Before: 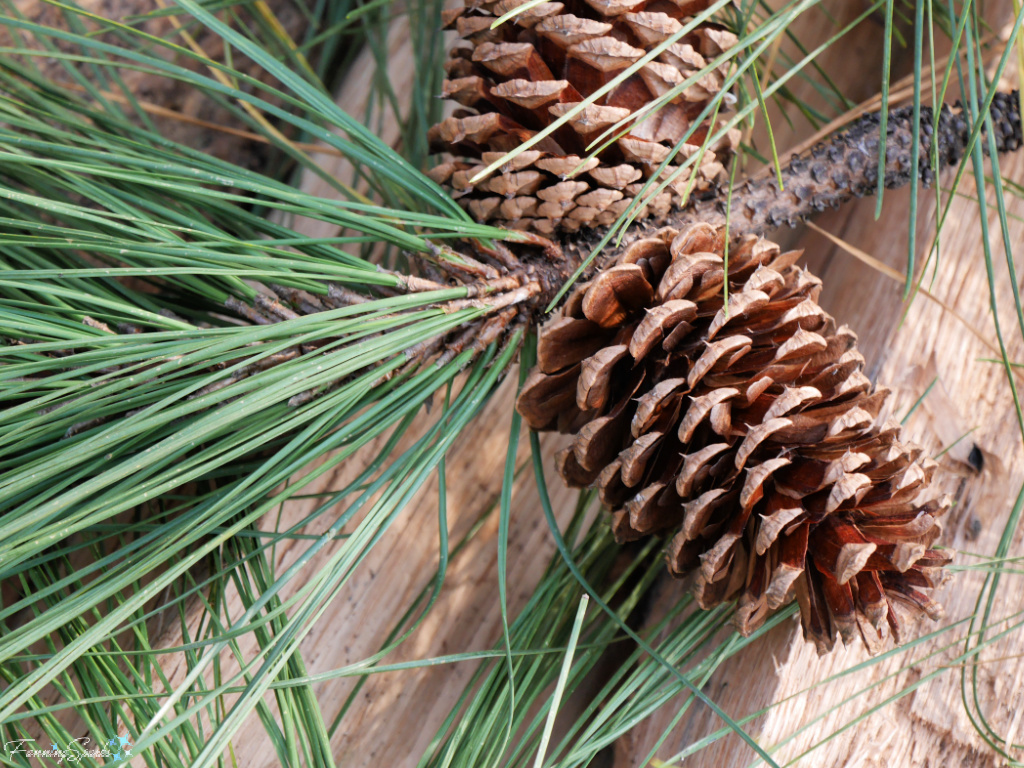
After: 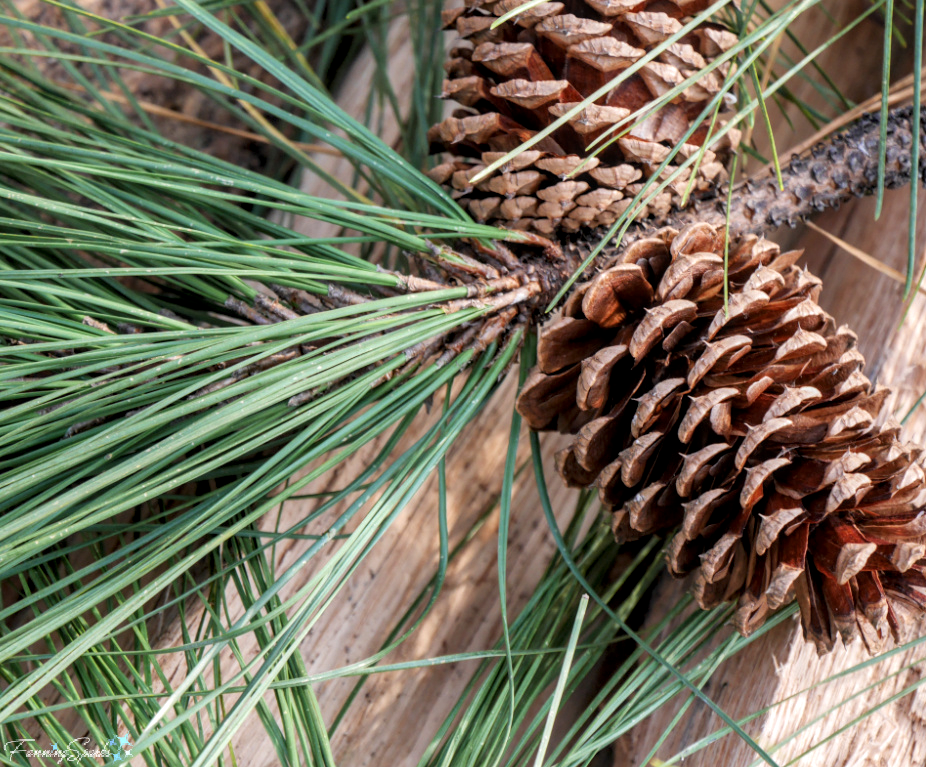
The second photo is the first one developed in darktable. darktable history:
crop: right 9.509%, bottom 0.031%
local contrast: highlights 35%, detail 135%
